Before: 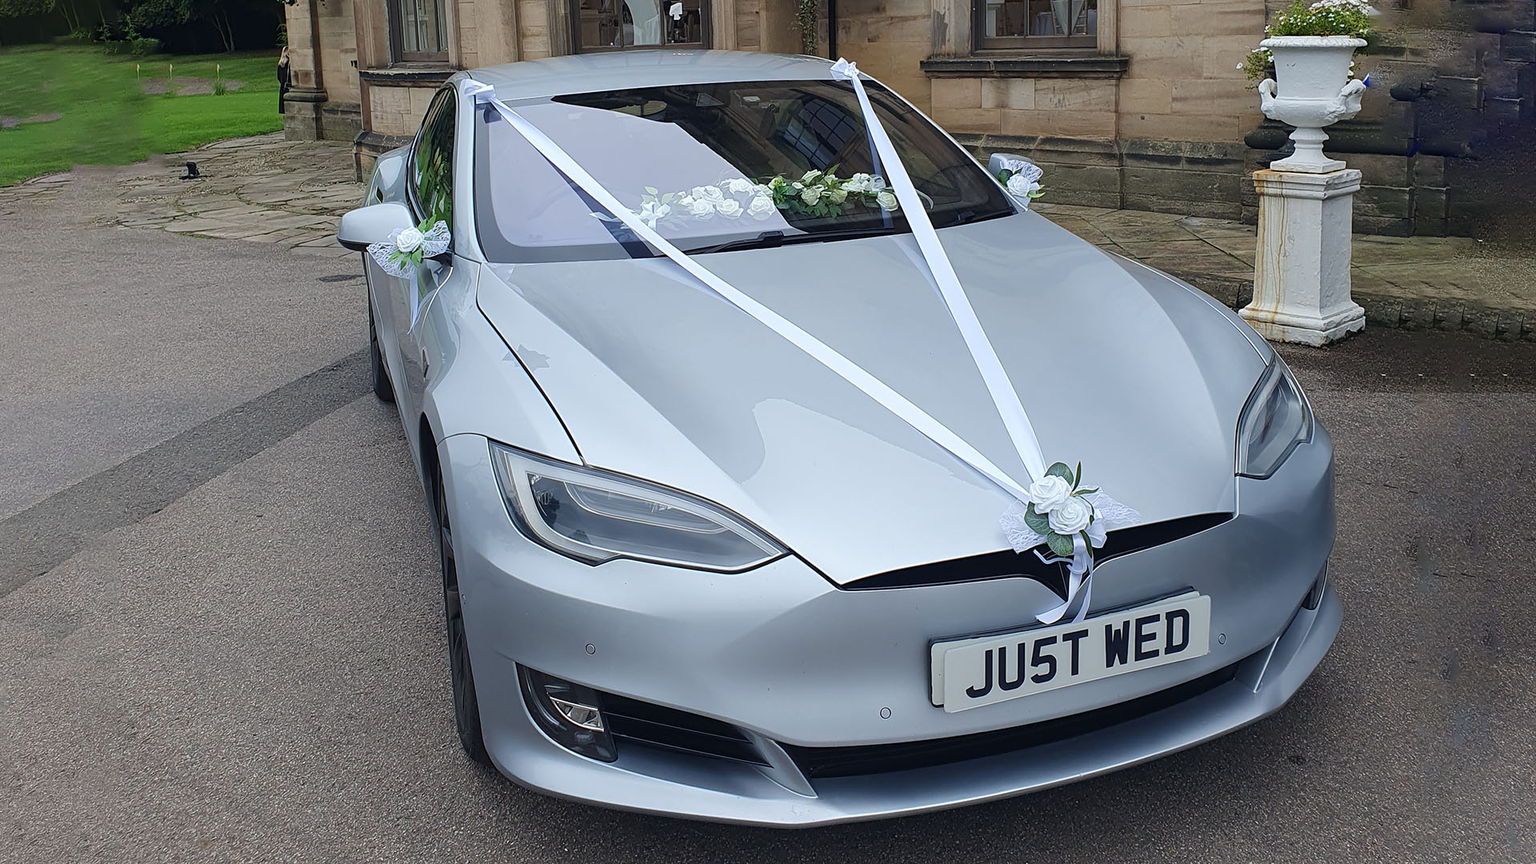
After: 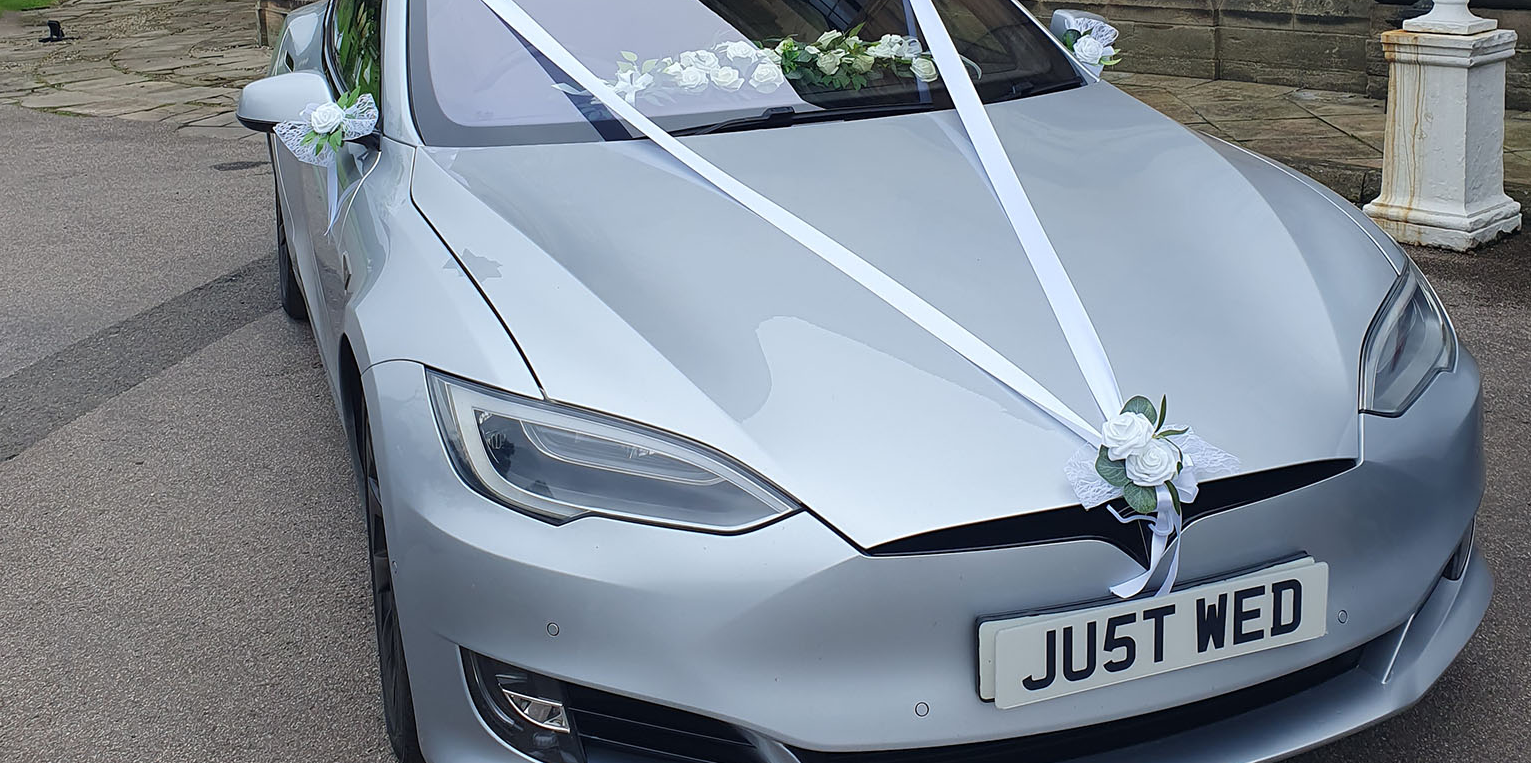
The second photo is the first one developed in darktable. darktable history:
crop: left 9.665%, top 16.928%, right 10.546%, bottom 12.406%
